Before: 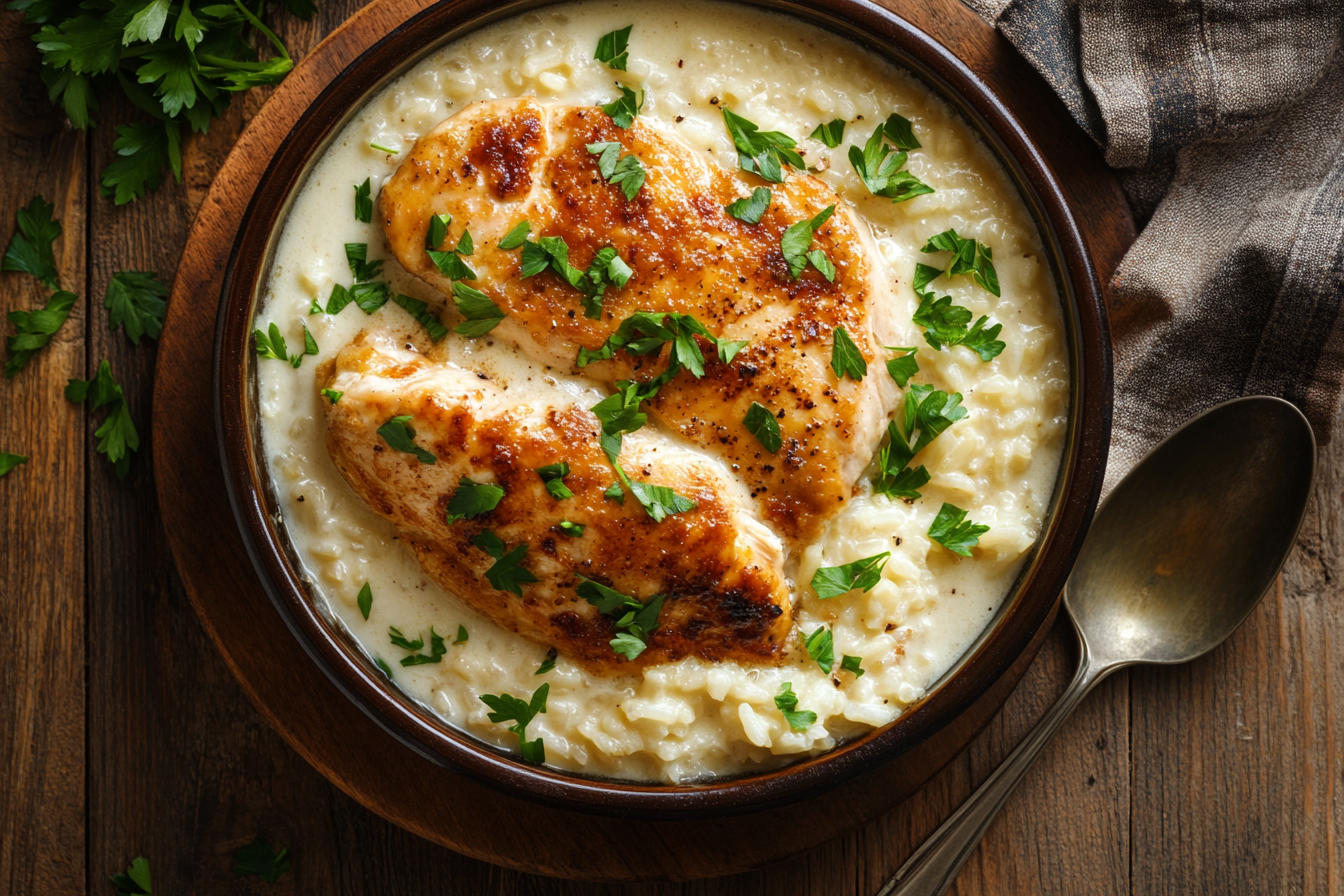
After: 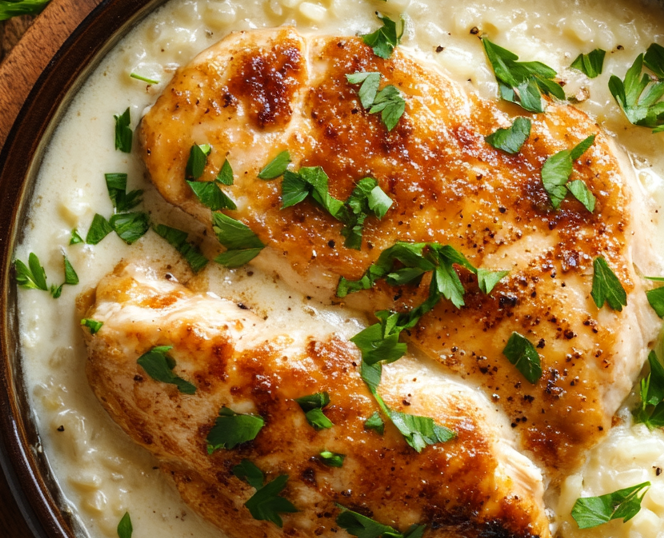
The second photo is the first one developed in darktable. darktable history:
crop: left 17.878%, top 7.886%, right 32.653%, bottom 32.007%
